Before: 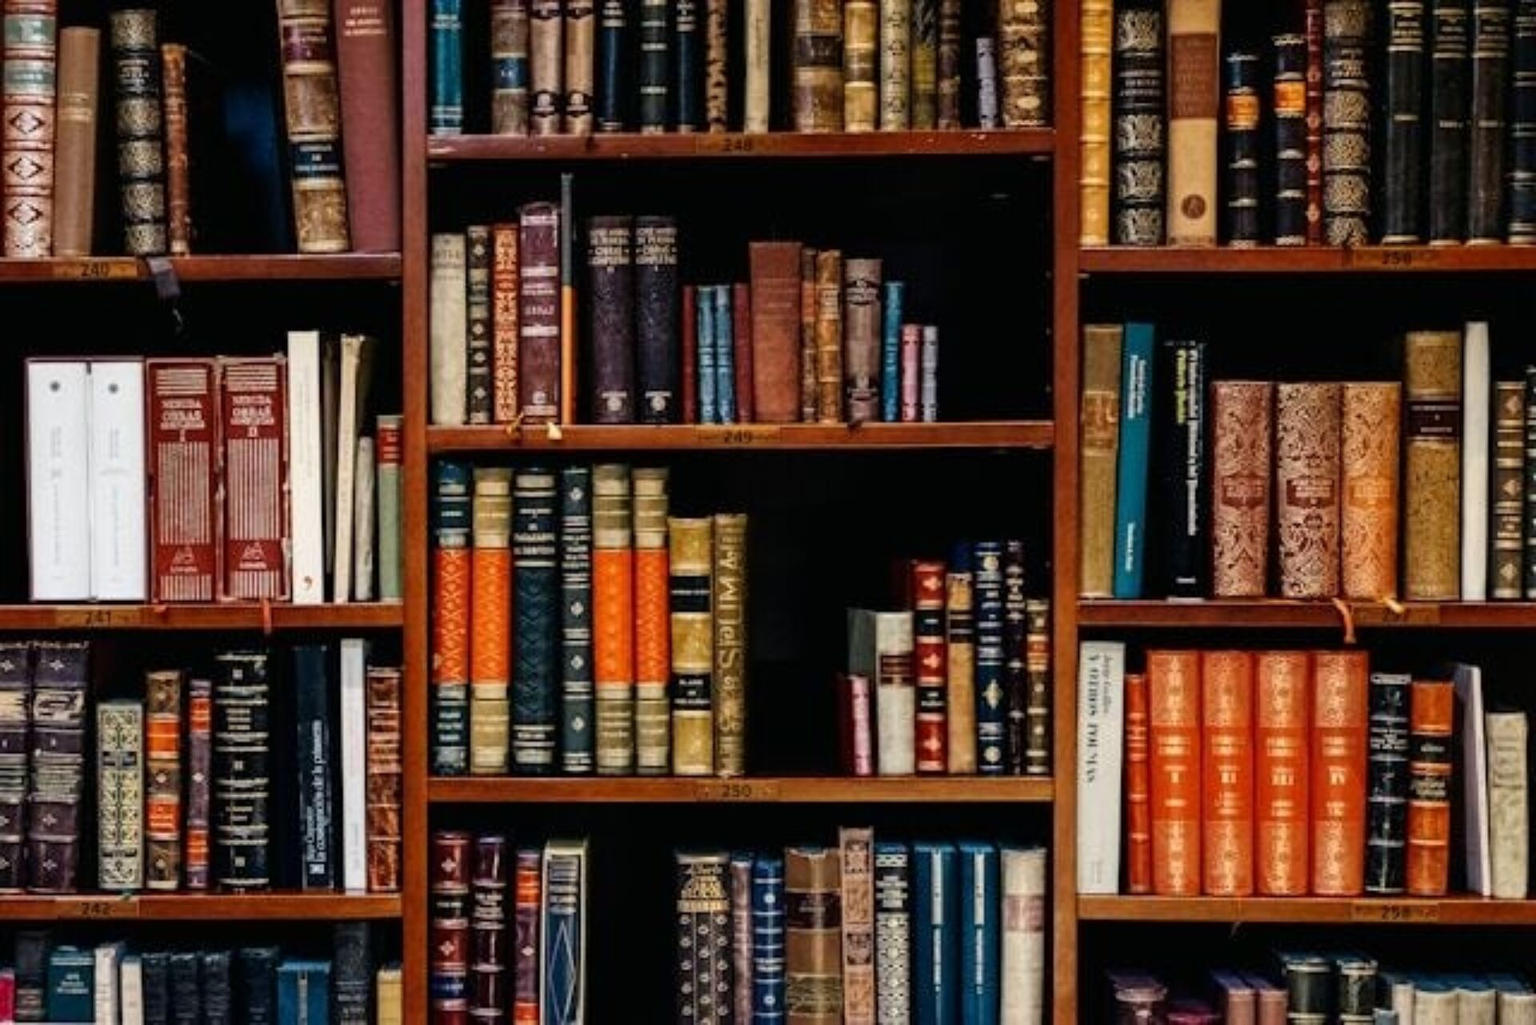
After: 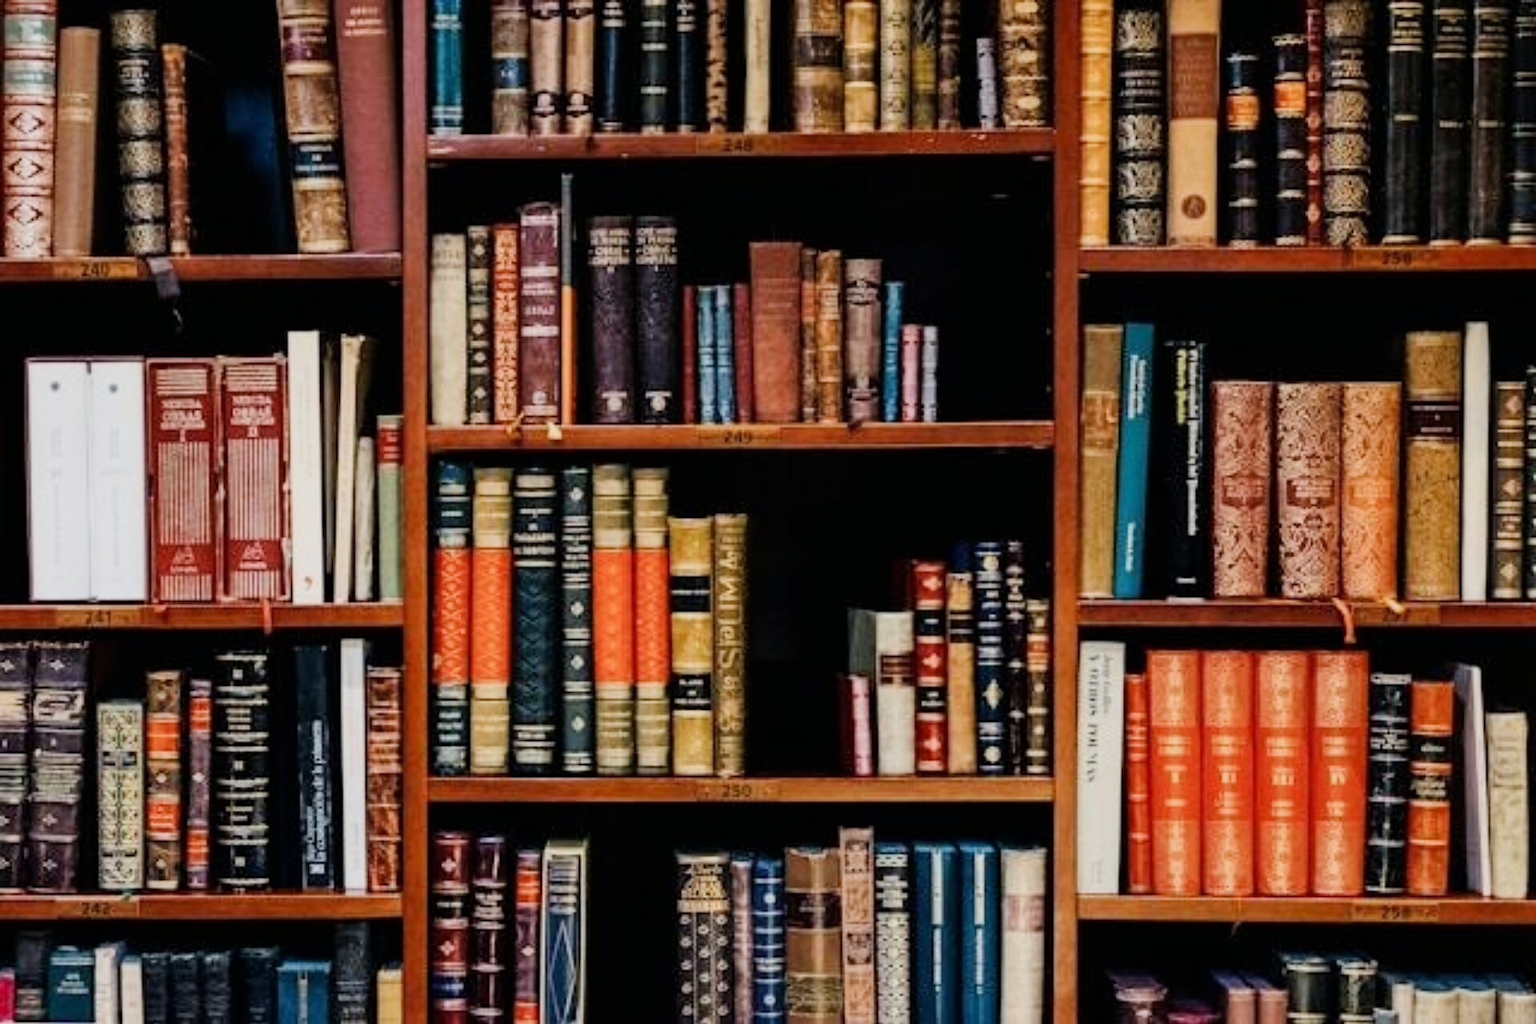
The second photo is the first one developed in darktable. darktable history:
filmic rgb: black relative exposure -16 EV, white relative exposure 4.97 EV, hardness 6.25
exposure: exposure 0.559 EV, compensate highlight preservation false
